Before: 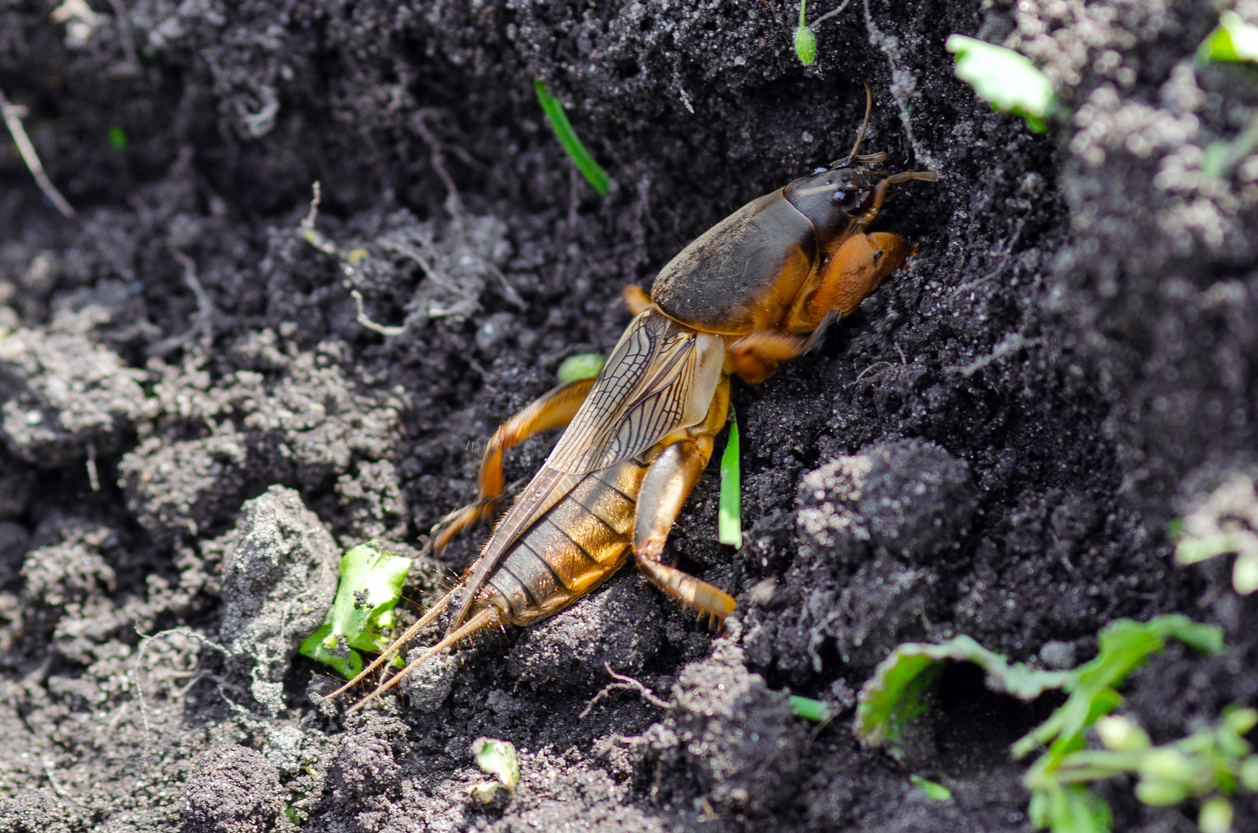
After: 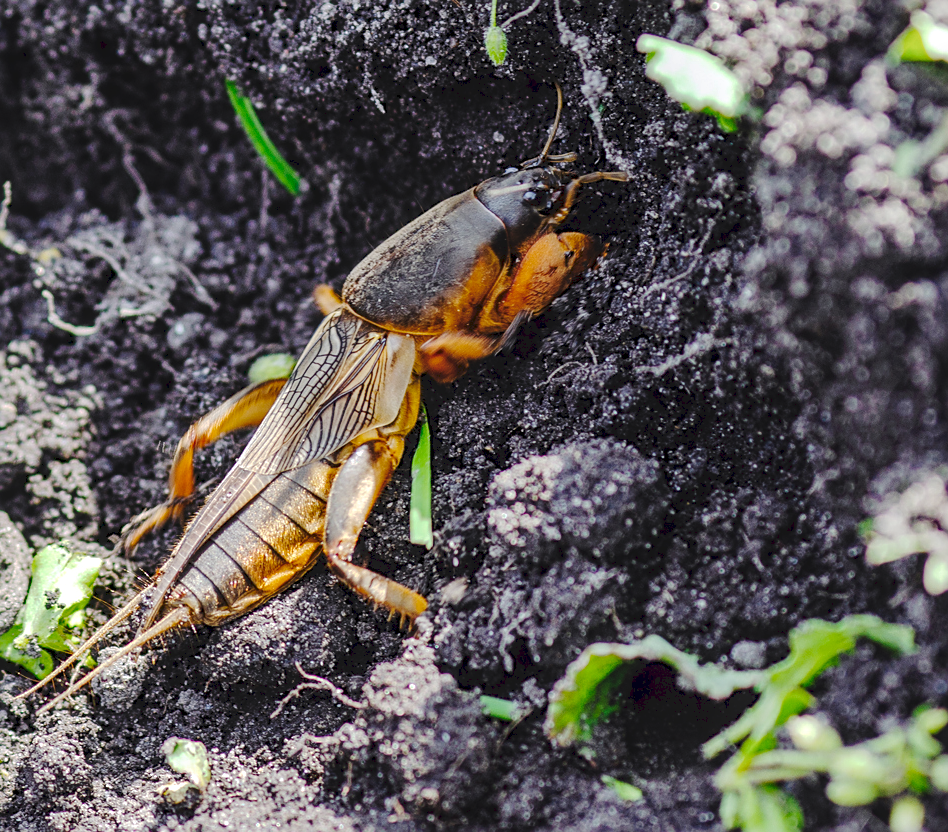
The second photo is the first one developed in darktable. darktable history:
tone curve: curves: ch0 [(0, 0) (0.003, 0.077) (0.011, 0.08) (0.025, 0.083) (0.044, 0.095) (0.069, 0.106) (0.1, 0.12) (0.136, 0.144) (0.177, 0.185) (0.224, 0.231) (0.277, 0.297) (0.335, 0.382) (0.399, 0.471) (0.468, 0.553) (0.543, 0.623) (0.623, 0.689) (0.709, 0.75) (0.801, 0.81) (0.898, 0.873) (1, 1)], preserve colors none
local contrast: on, module defaults
crop and rotate: left 24.6%
sharpen: on, module defaults
